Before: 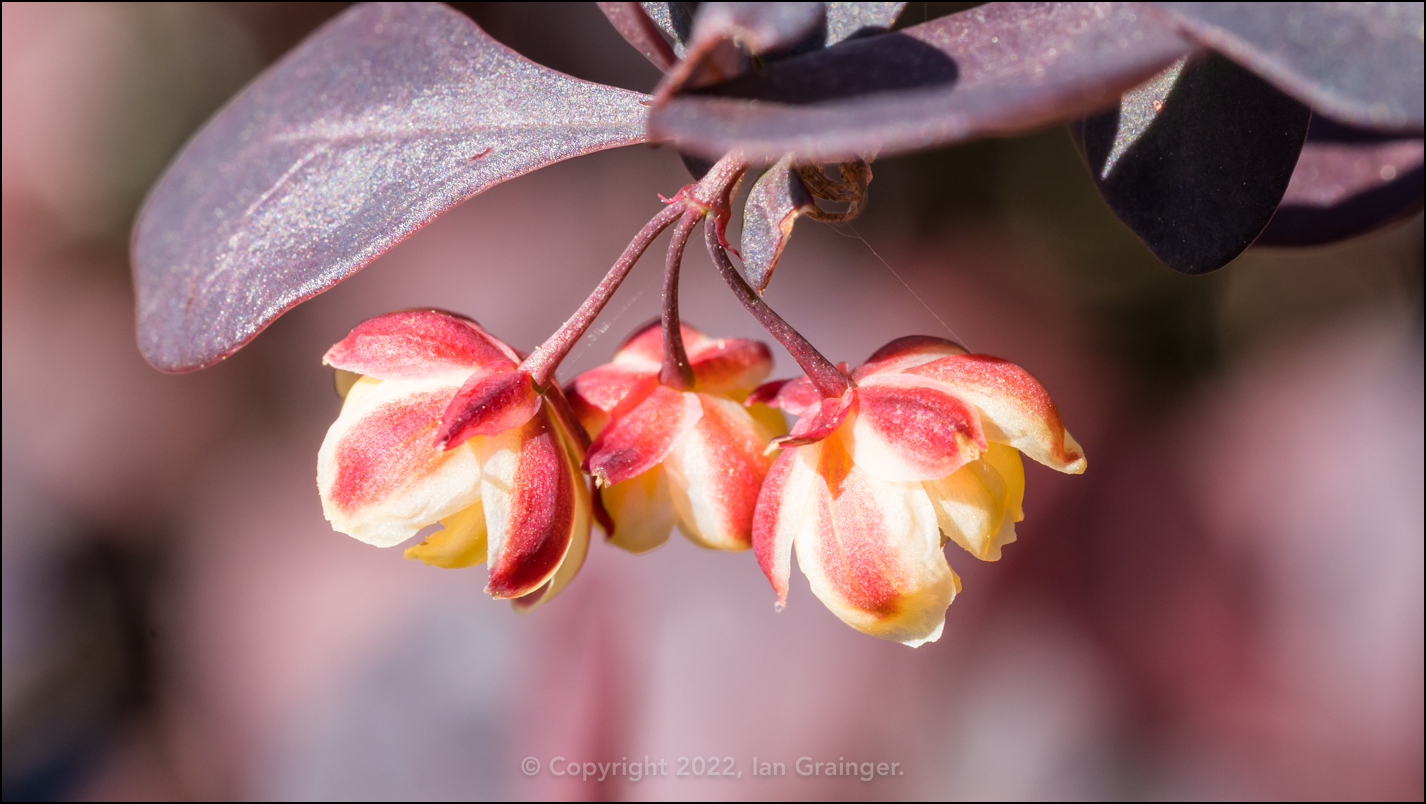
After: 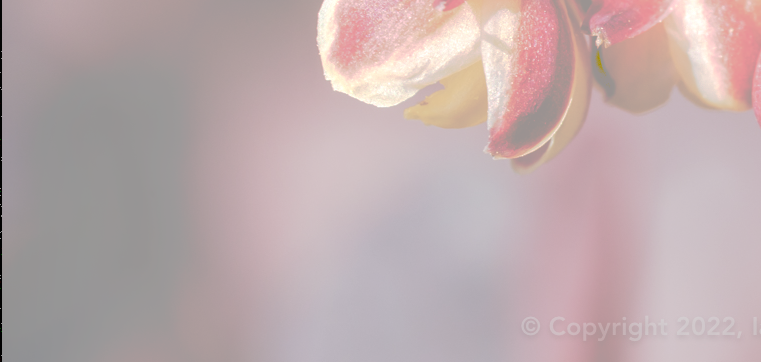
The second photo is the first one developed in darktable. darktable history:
tone curve: curves: ch0 [(0, 0) (0.003, 0.626) (0.011, 0.626) (0.025, 0.63) (0.044, 0.631) (0.069, 0.632) (0.1, 0.636) (0.136, 0.637) (0.177, 0.641) (0.224, 0.642) (0.277, 0.646) (0.335, 0.649) (0.399, 0.661) (0.468, 0.679) (0.543, 0.702) (0.623, 0.732) (0.709, 0.769) (0.801, 0.804) (0.898, 0.847) (1, 1)], preserve colors none
color balance rgb: perceptual saturation grading › global saturation 35%, perceptual saturation grading › highlights -30%, perceptual saturation grading › shadows 35%, perceptual brilliance grading › global brilliance 3%, perceptual brilliance grading › highlights -3%, perceptual brilliance grading › shadows 3%
crop and rotate: top 54.778%, right 46.61%, bottom 0.159%
local contrast: detail 130%
